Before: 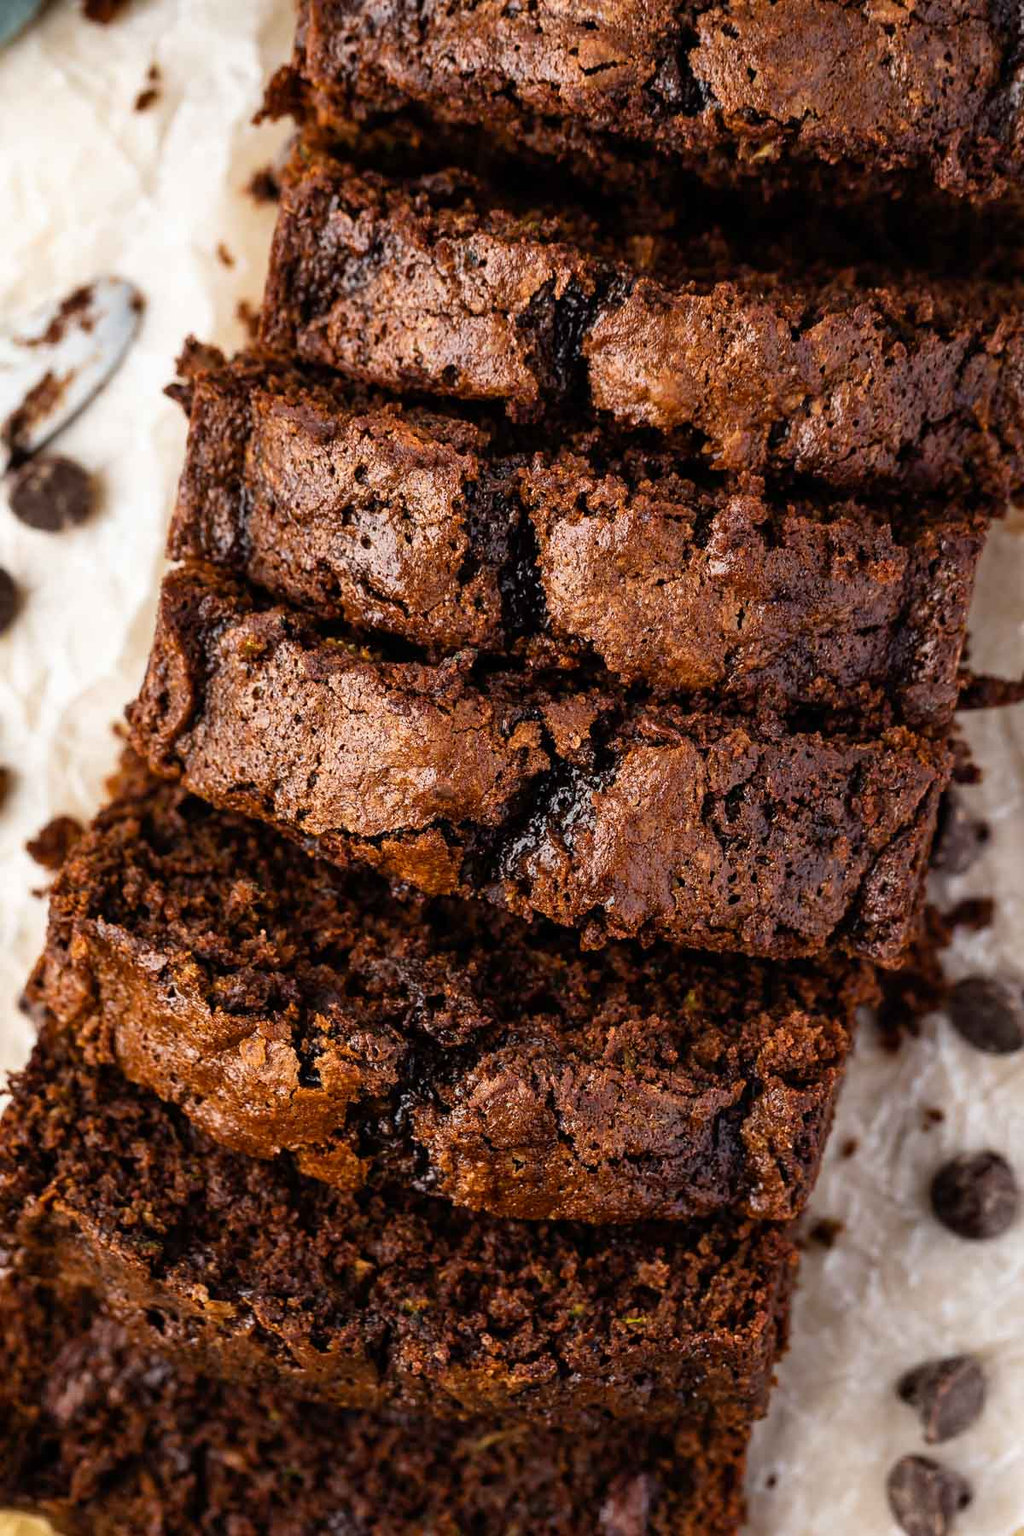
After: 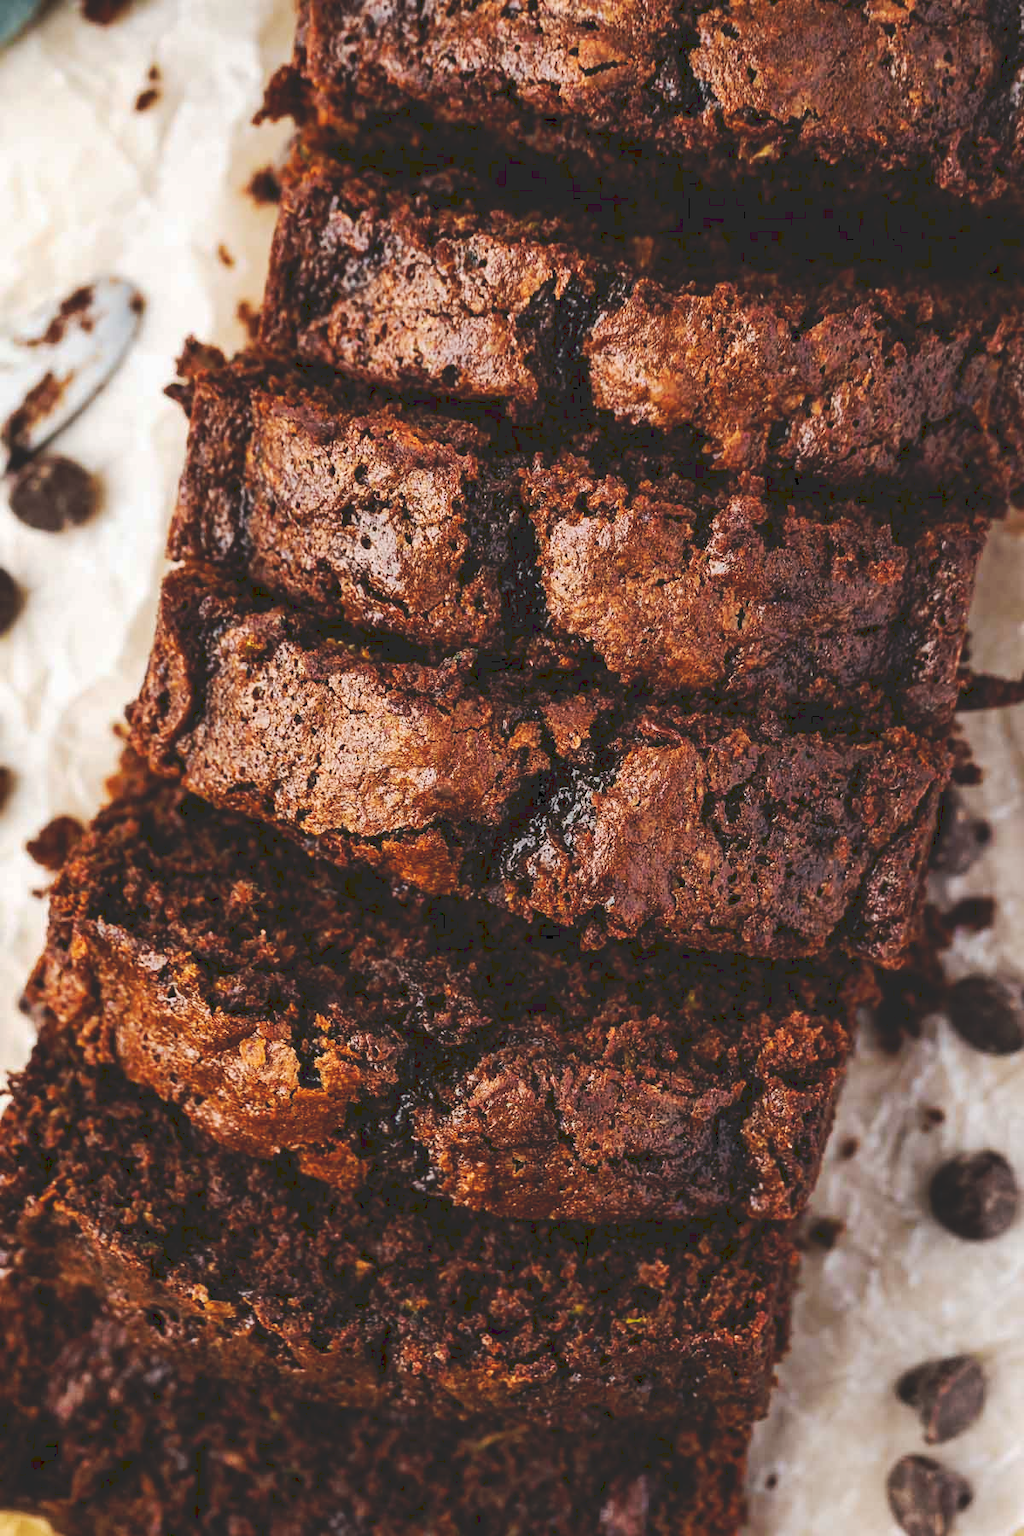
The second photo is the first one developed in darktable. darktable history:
tone curve: curves: ch0 [(0, 0) (0.003, 0.156) (0.011, 0.156) (0.025, 0.157) (0.044, 0.164) (0.069, 0.172) (0.1, 0.181) (0.136, 0.191) (0.177, 0.214) (0.224, 0.245) (0.277, 0.285) (0.335, 0.333) (0.399, 0.387) (0.468, 0.471) (0.543, 0.556) (0.623, 0.648) (0.709, 0.734) (0.801, 0.809) (0.898, 0.891) (1, 1)], preserve colors none
